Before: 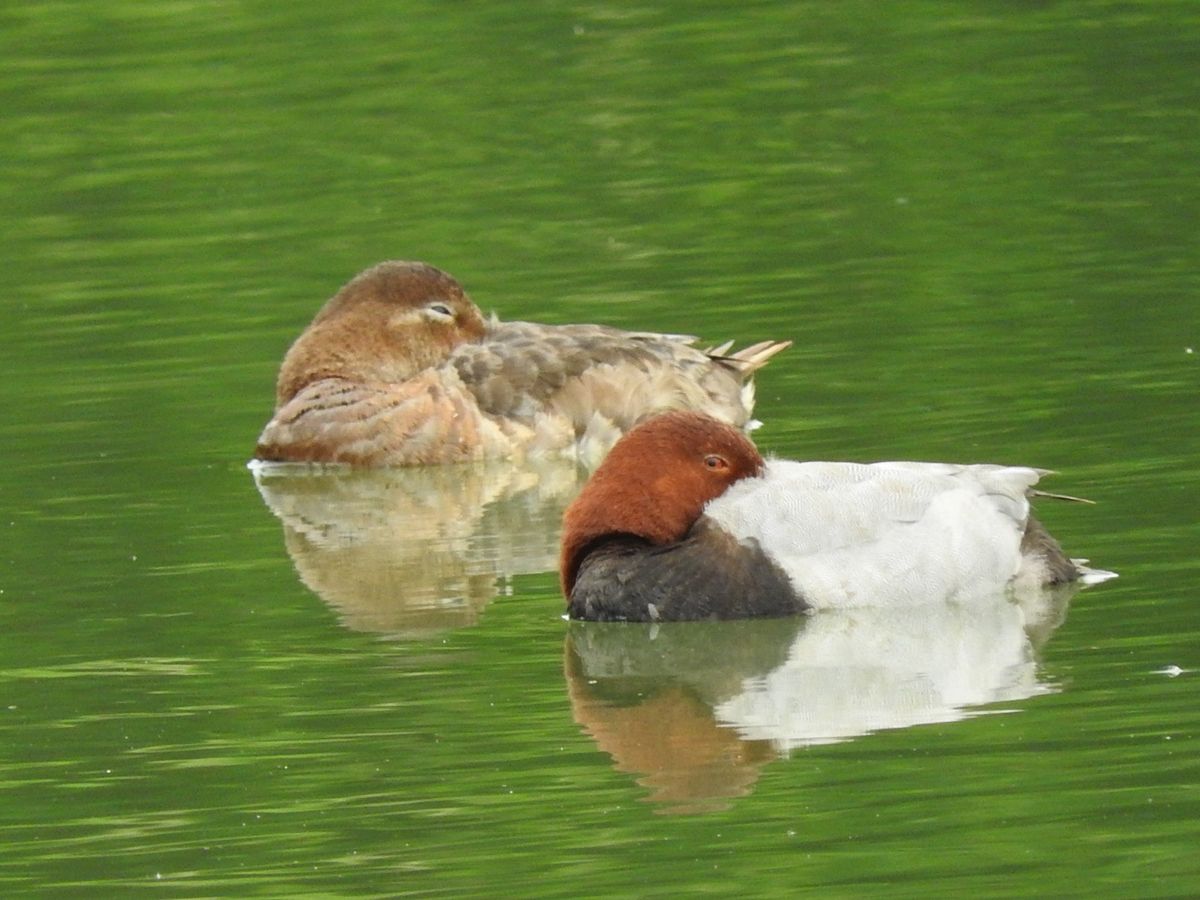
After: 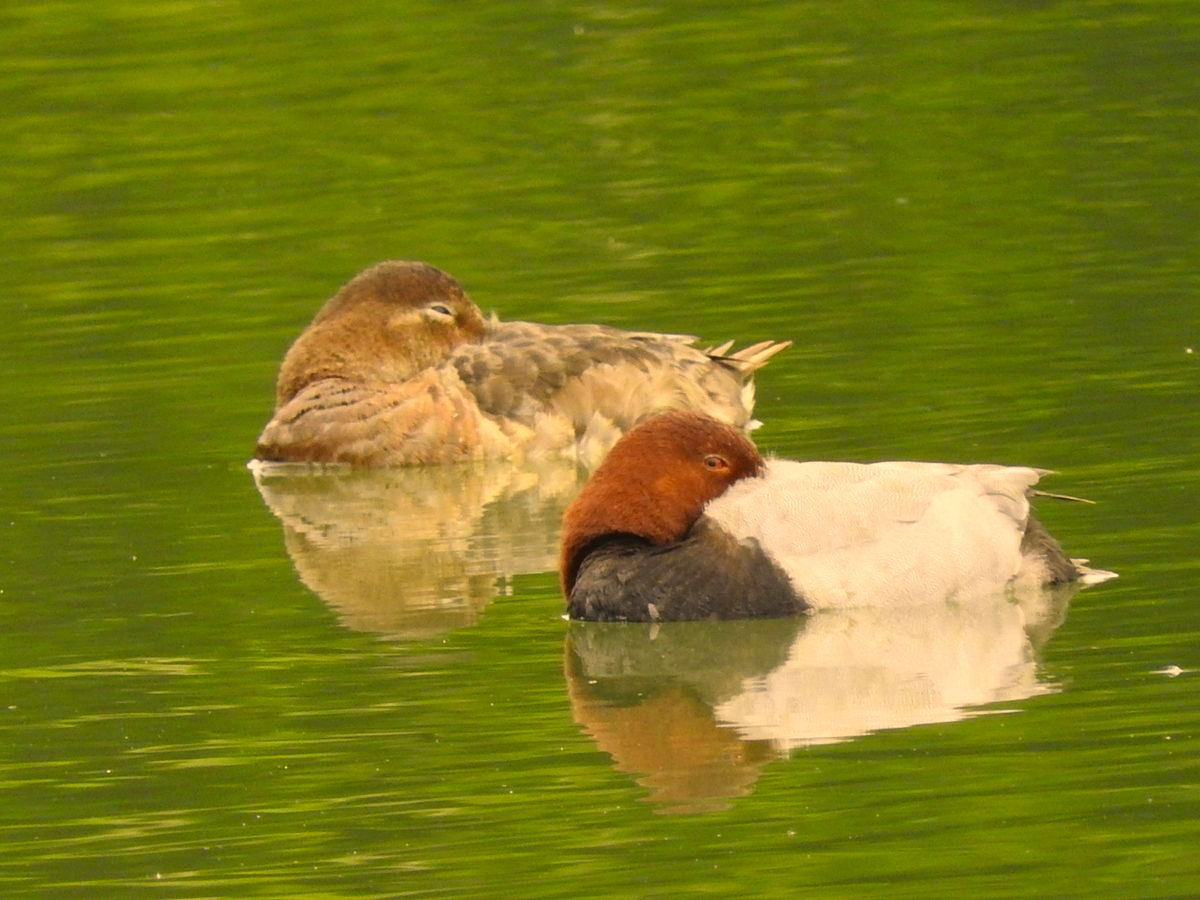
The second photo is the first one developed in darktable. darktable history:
color correction: highlights a* 14.83, highlights b* 30.8
